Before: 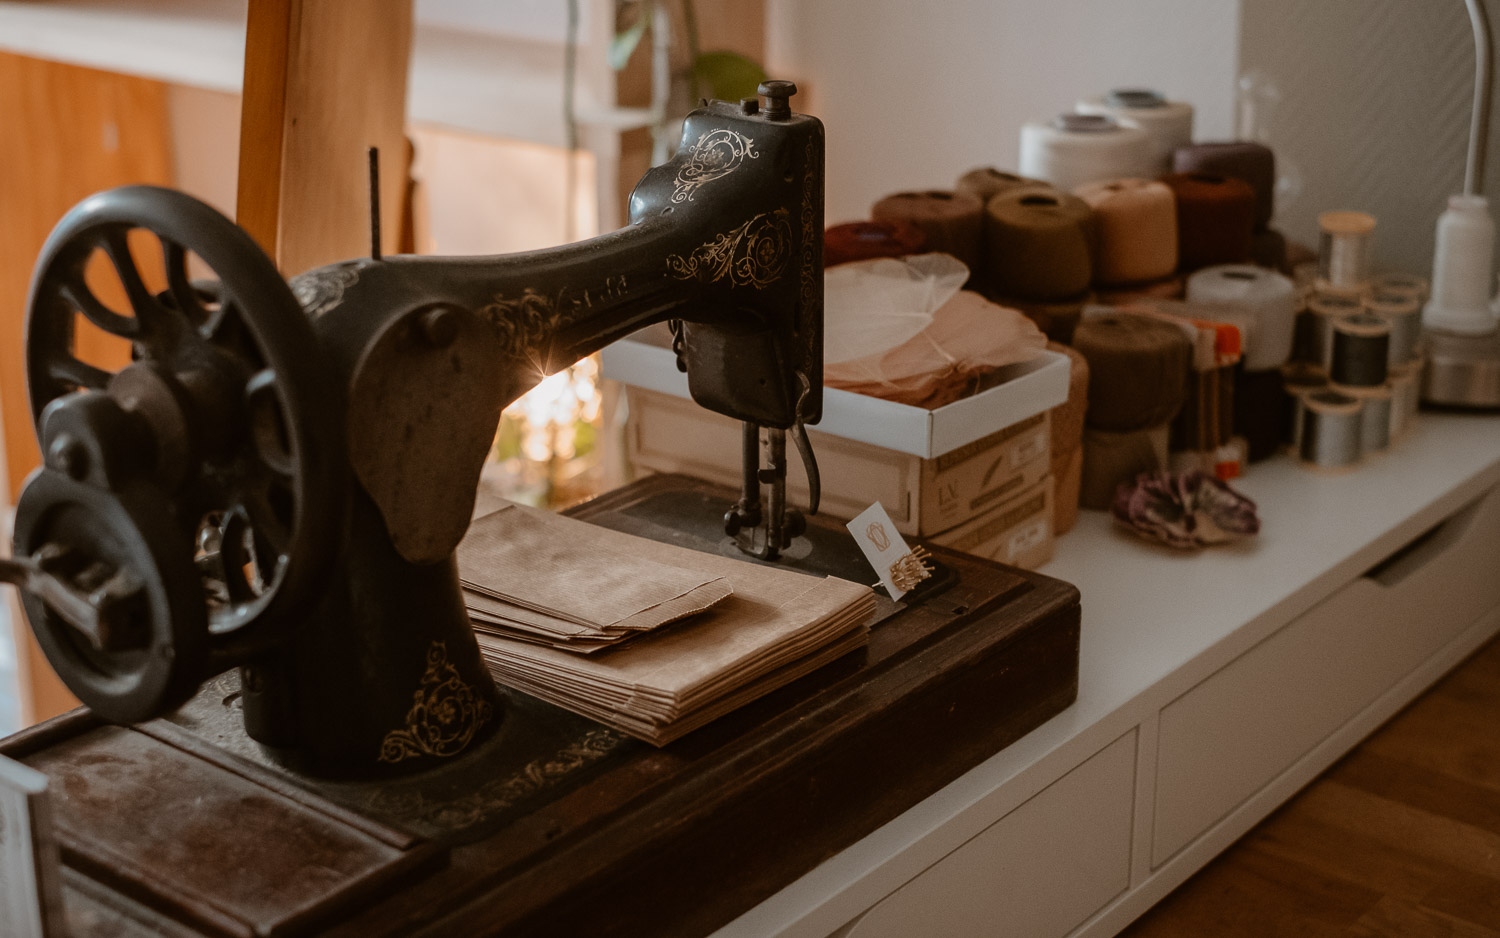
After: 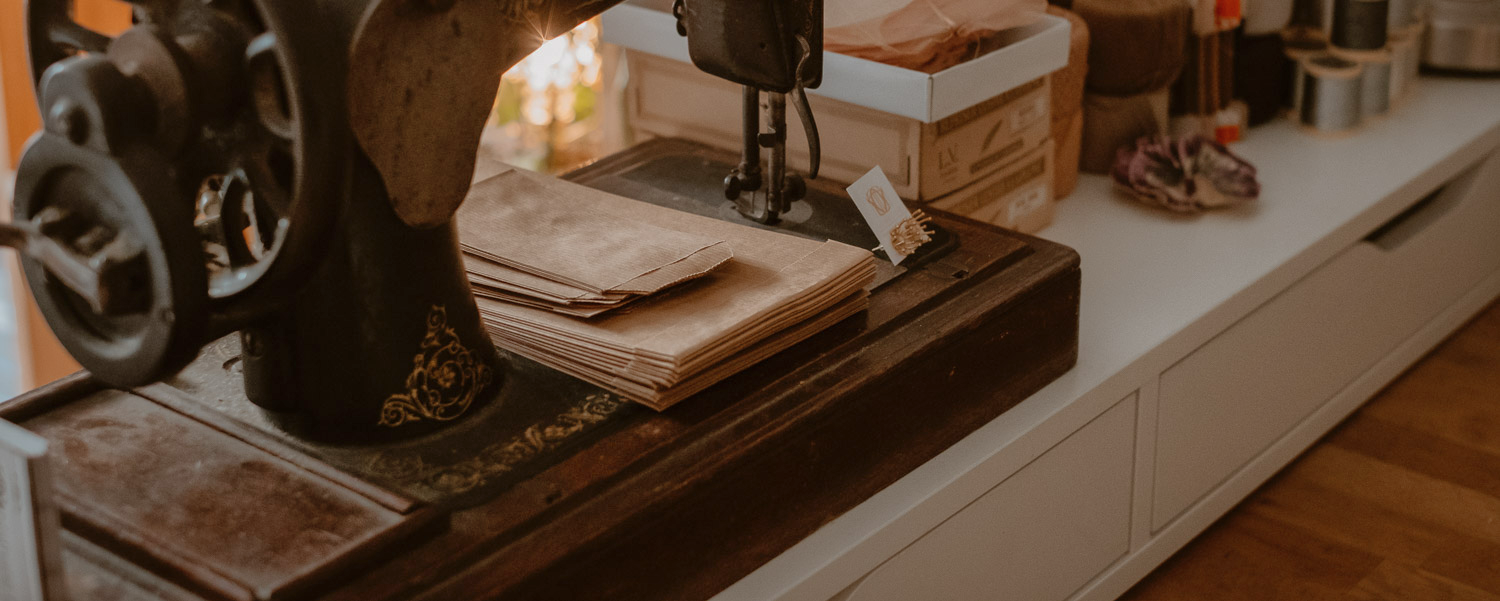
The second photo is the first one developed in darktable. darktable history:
crop and rotate: top 35.851%
shadows and highlights: on, module defaults
